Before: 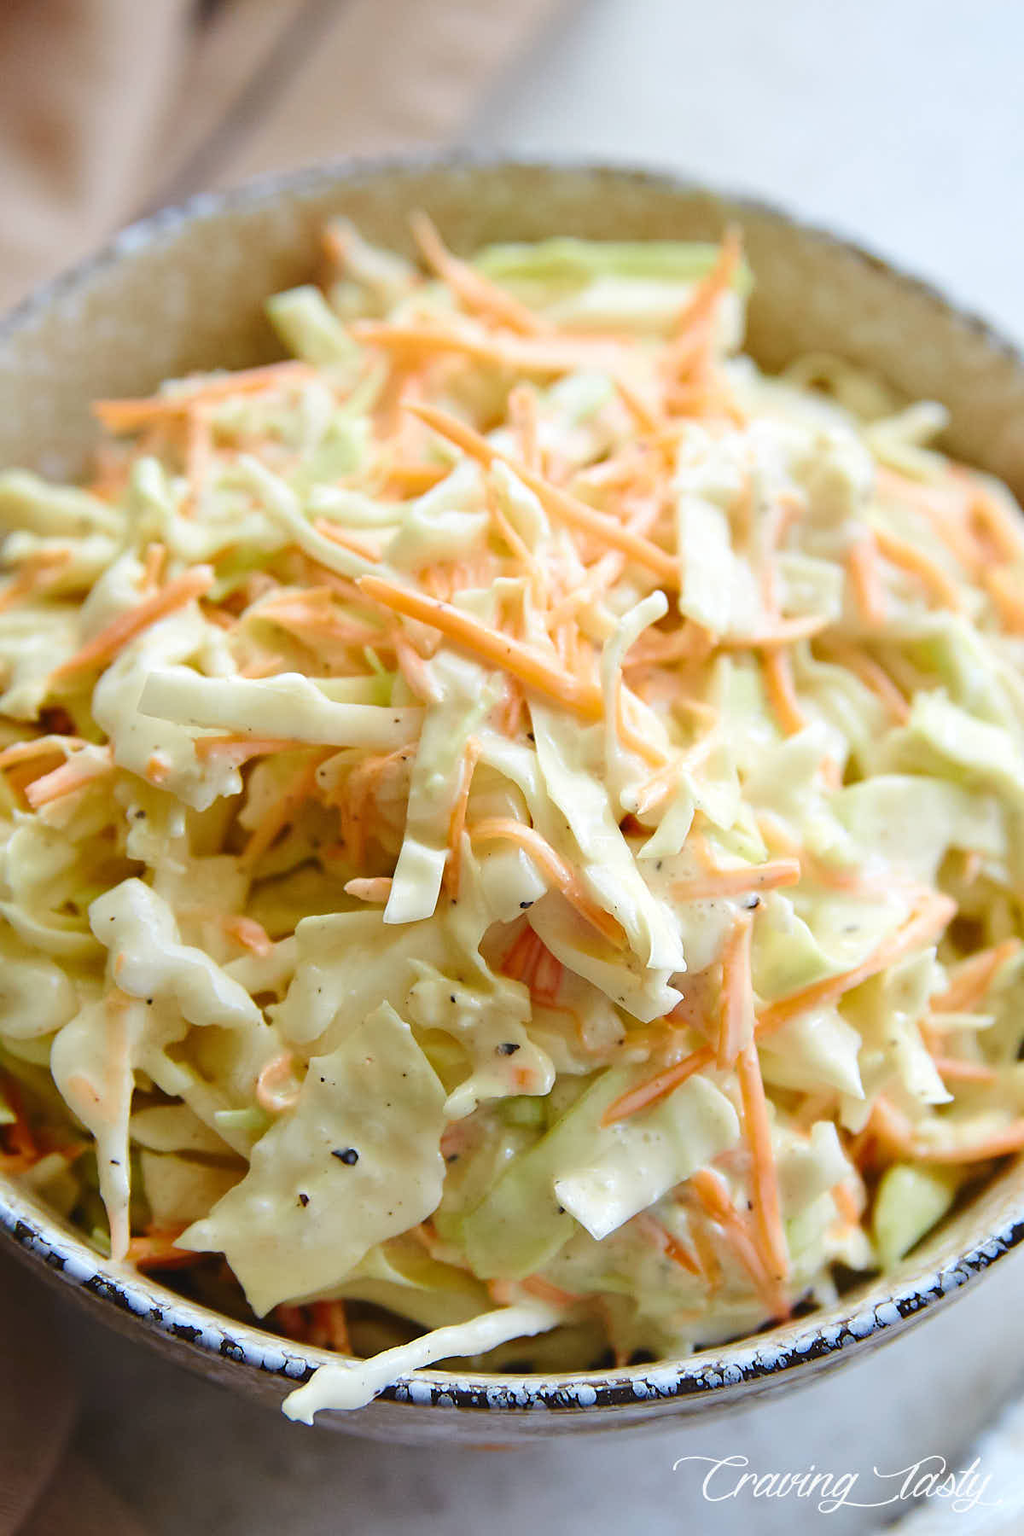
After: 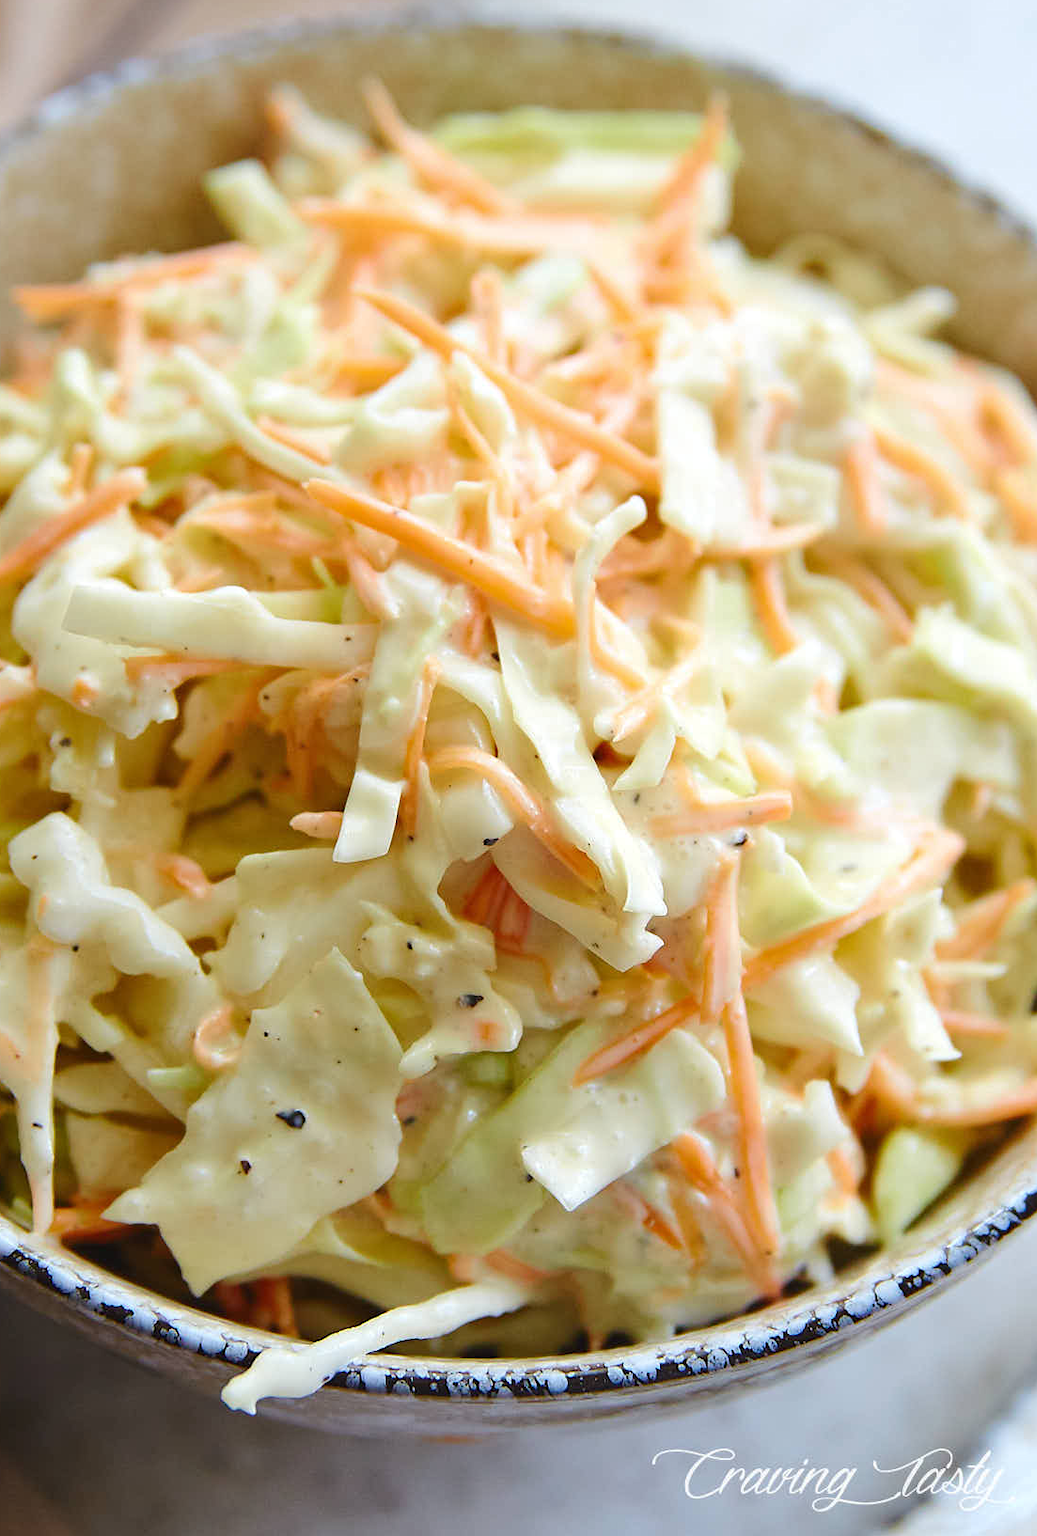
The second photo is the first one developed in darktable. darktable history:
tone equalizer: edges refinement/feathering 500, mask exposure compensation -1.57 EV, preserve details no
crop and rotate: left 7.956%, top 9.175%
